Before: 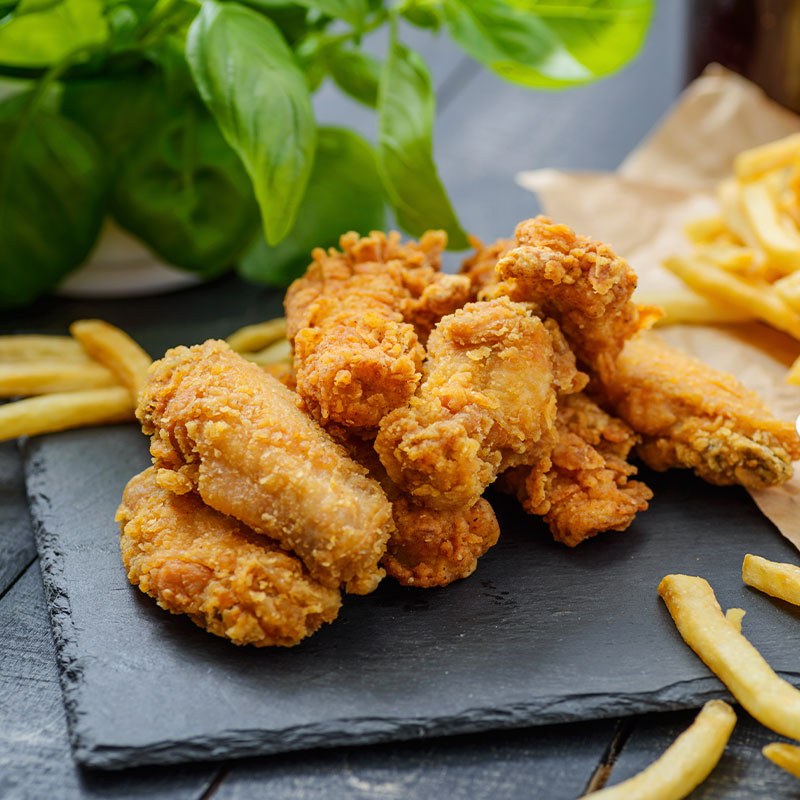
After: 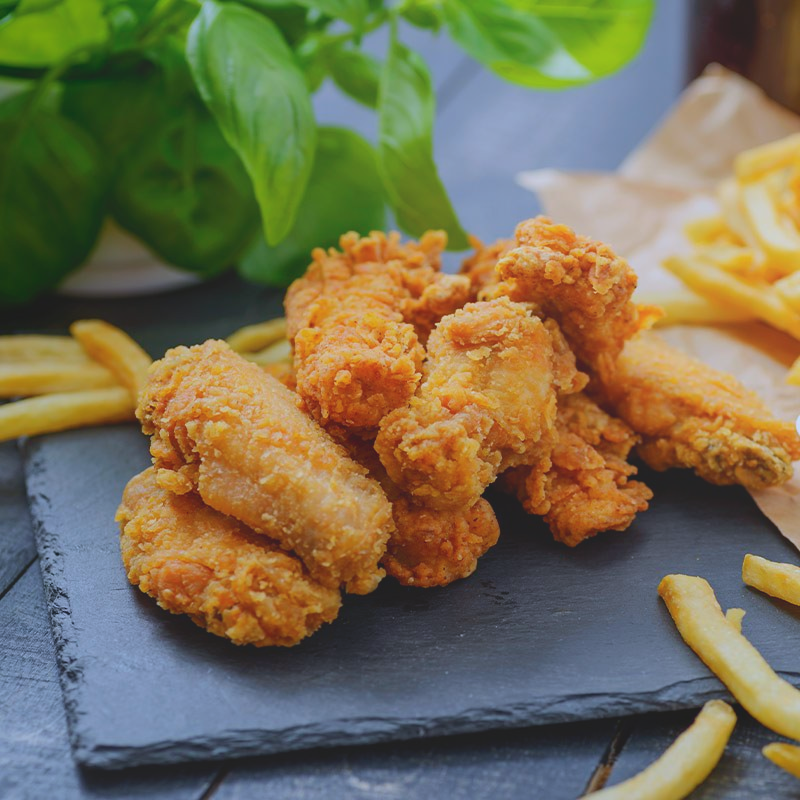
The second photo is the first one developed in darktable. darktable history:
color calibration: illuminant as shot in camera, x 0.37, y 0.382, temperature 4313.32 K
local contrast: detail 69%
